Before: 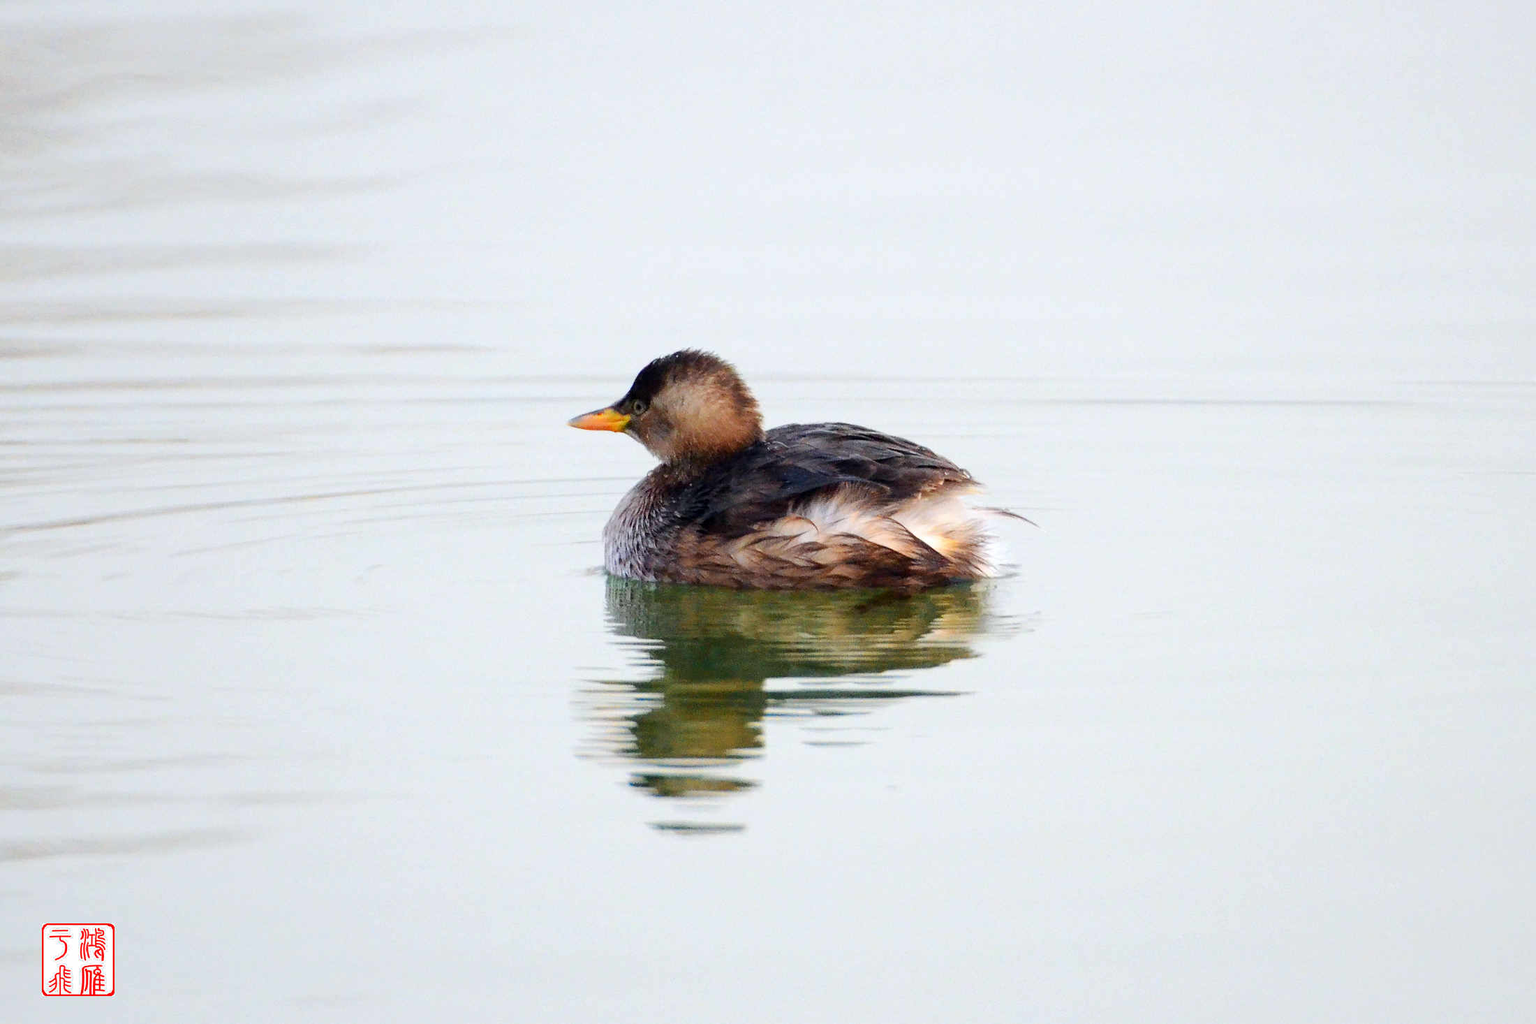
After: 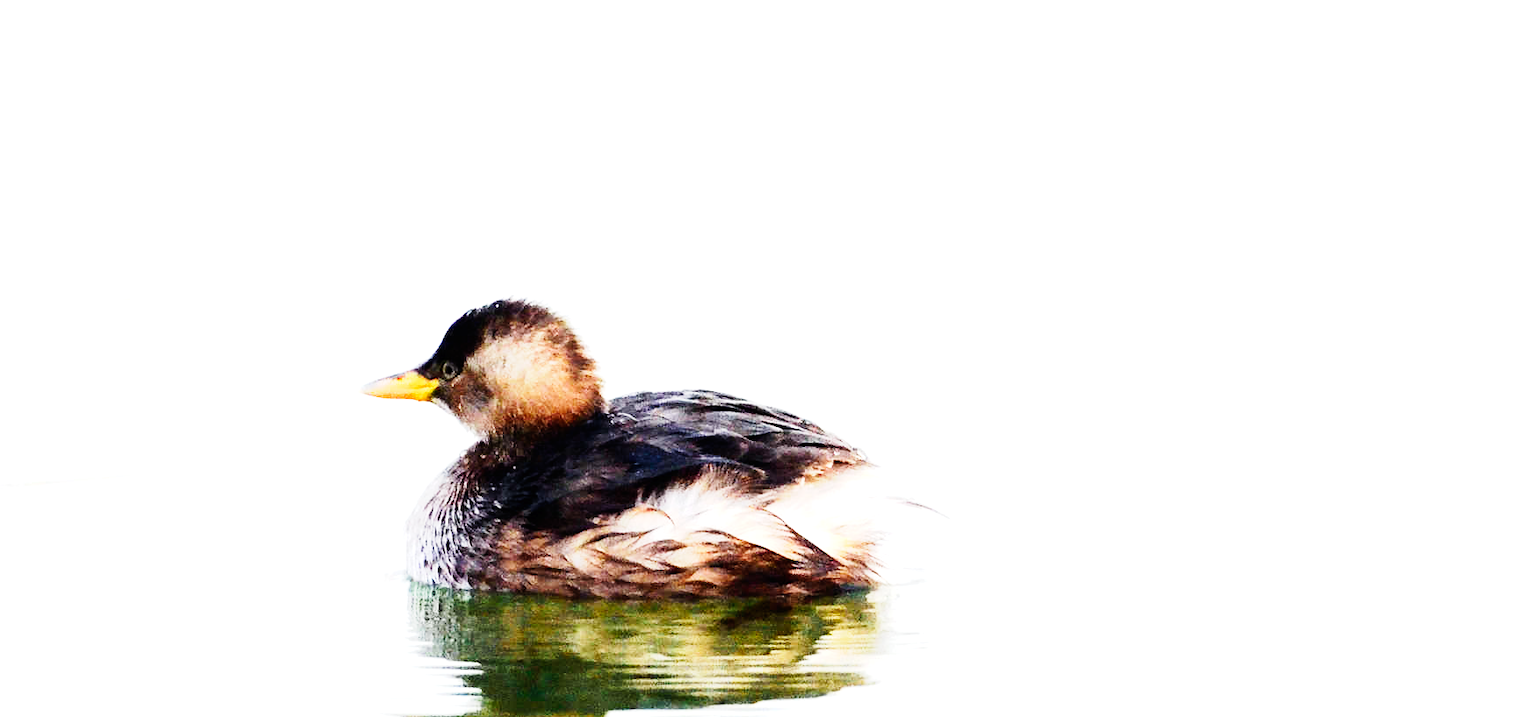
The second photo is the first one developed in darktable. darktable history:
crop: left 18.38%, top 11.092%, right 2.134%, bottom 33.217%
tone equalizer: -8 EV -0.75 EV, -7 EV -0.7 EV, -6 EV -0.6 EV, -5 EV -0.4 EV, -3 EV 0.4 EV, -2 EV 0.6 EV, -1 EV 0.7 EV, +0 EV 0.75 EV, edges refinement/feathering 500, mask exposure compensation -1.57 EV, preserve details no
base curve: curves: ch0 [(0, 0) (0, 0.001) (0.001, 0.001) (0.004, 0.002) (0.007, 0.004) (0.015, 0.013) (0.033, 0.045) (0.052, 0.096) (0.075, 0.17) (0.099, 0.241) (0.163, 0.42) (0.219, 0.55) (0.259, 0.616) (0.327, 0.722) (0.365, 0.765) (0.522, 0.873) (0.547, 0.881) (0.689, 0.919) (0.826, 0.952) (1, 1)], preserve colors none
